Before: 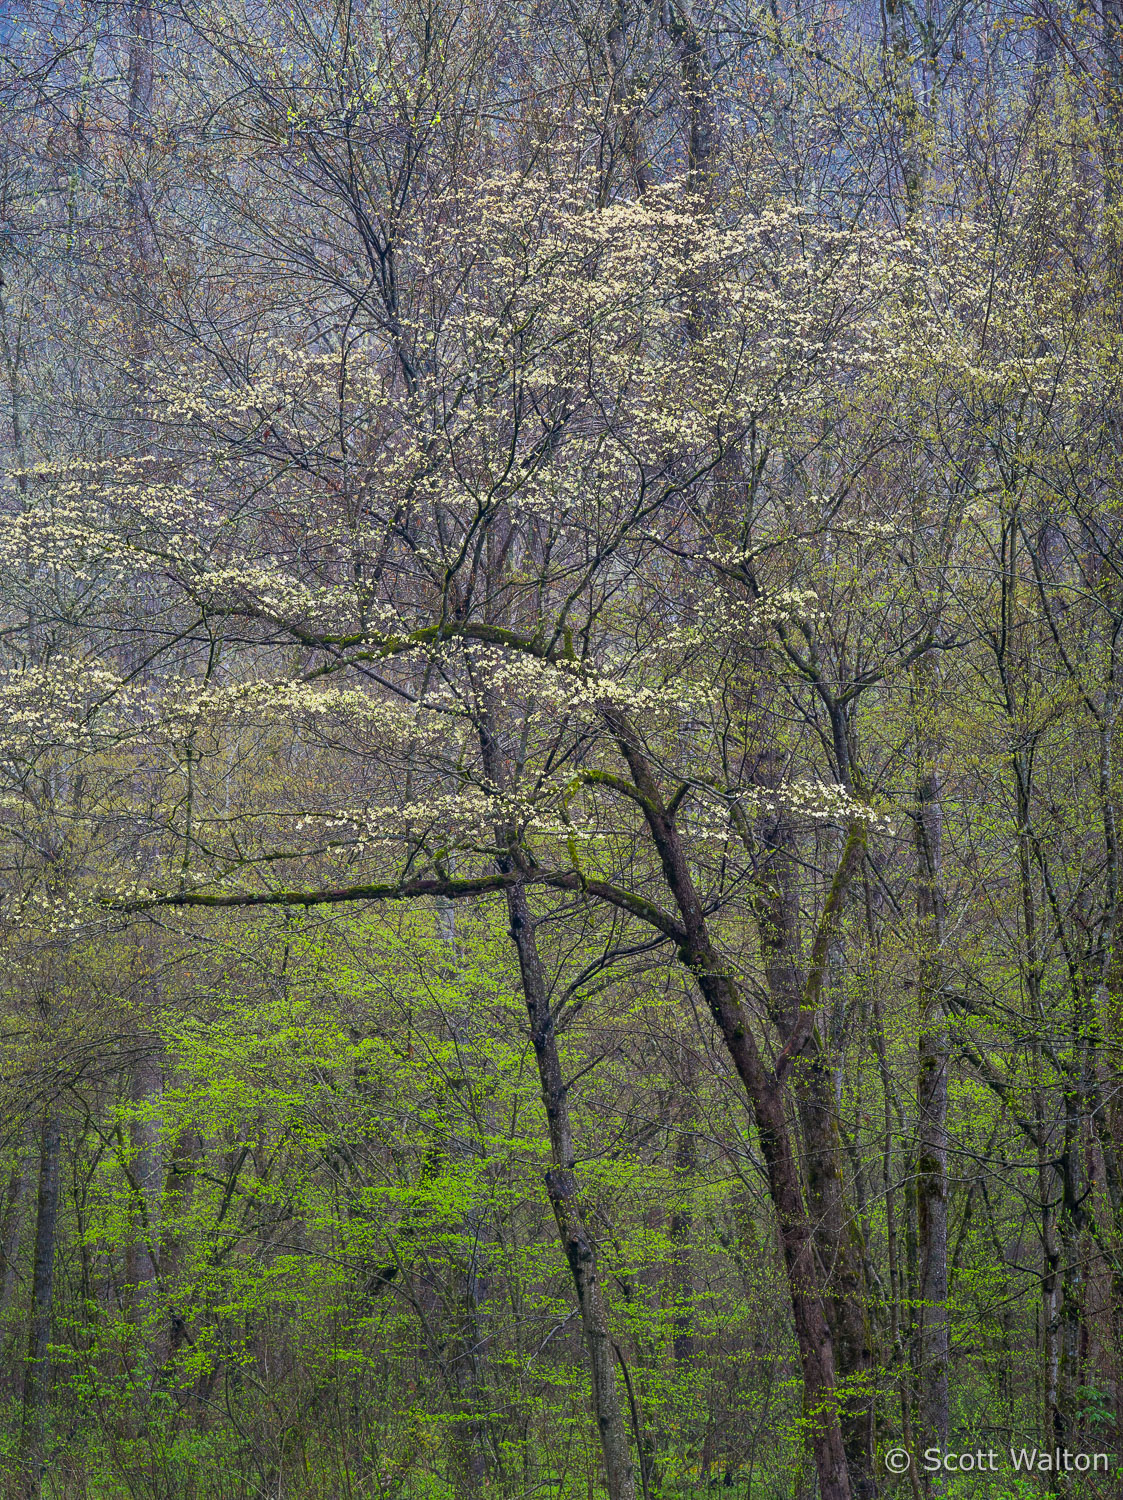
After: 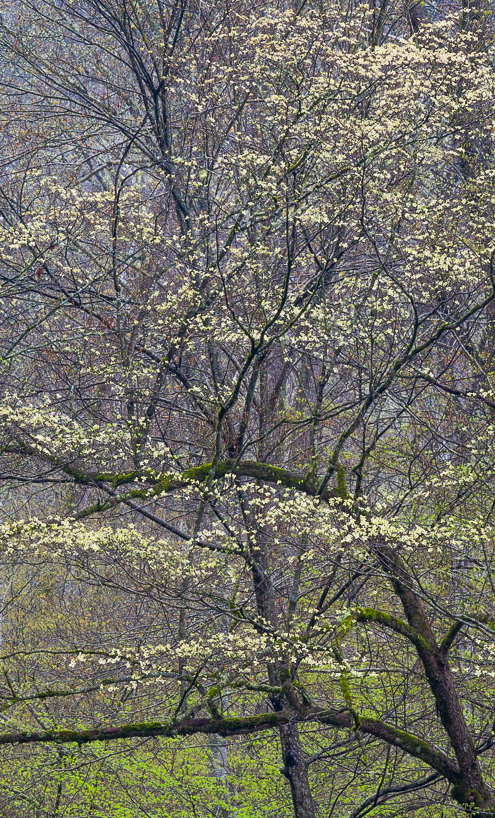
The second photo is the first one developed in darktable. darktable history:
crop: left 20.263%, top 10.84%, right 35.624%, bottom 34.591%
